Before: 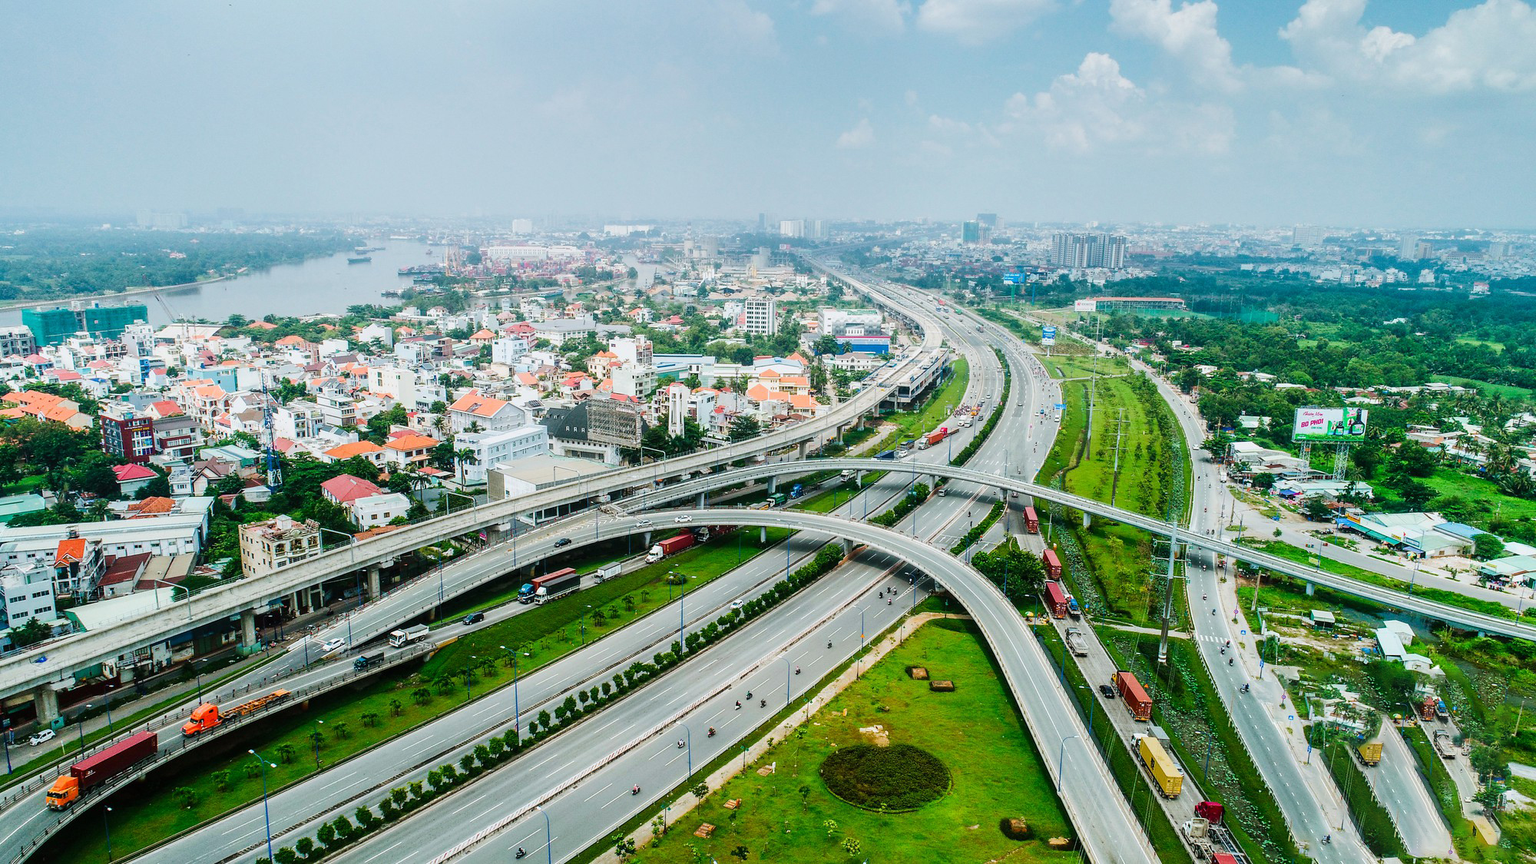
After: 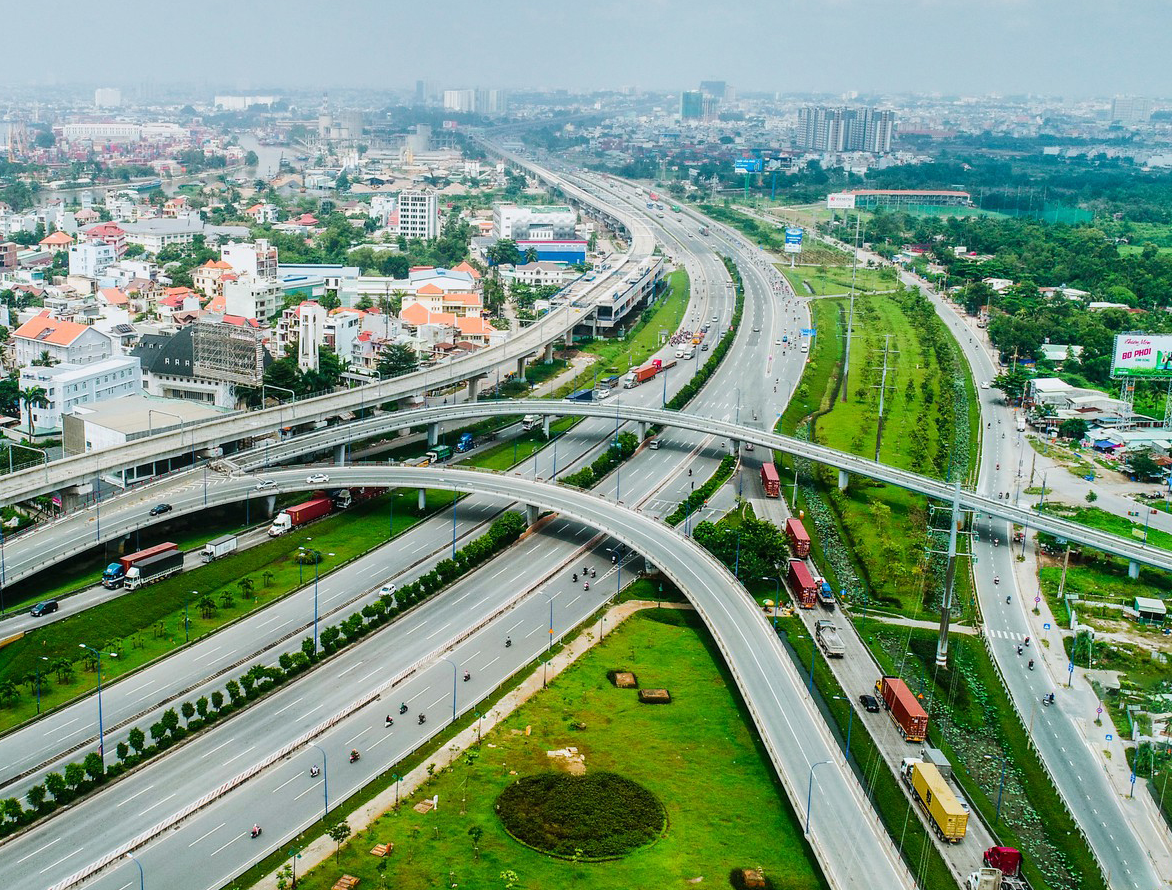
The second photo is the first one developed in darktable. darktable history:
crop and rotate: left 28.644%, top 17.514%, right 12.748%, bottom 3.297%
